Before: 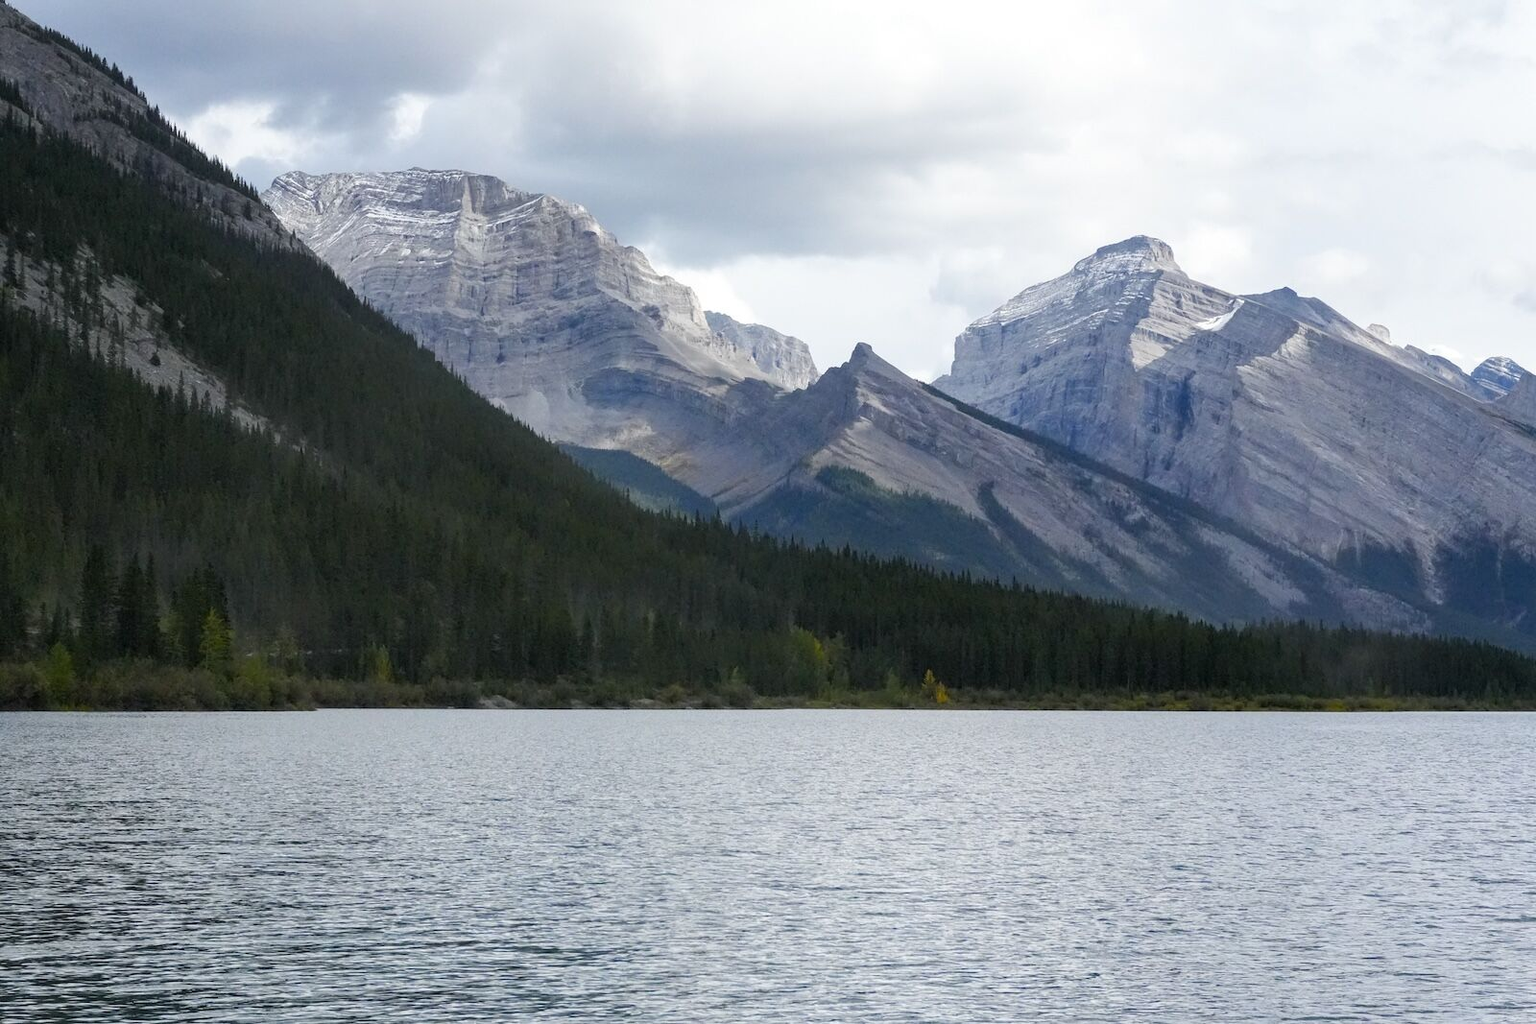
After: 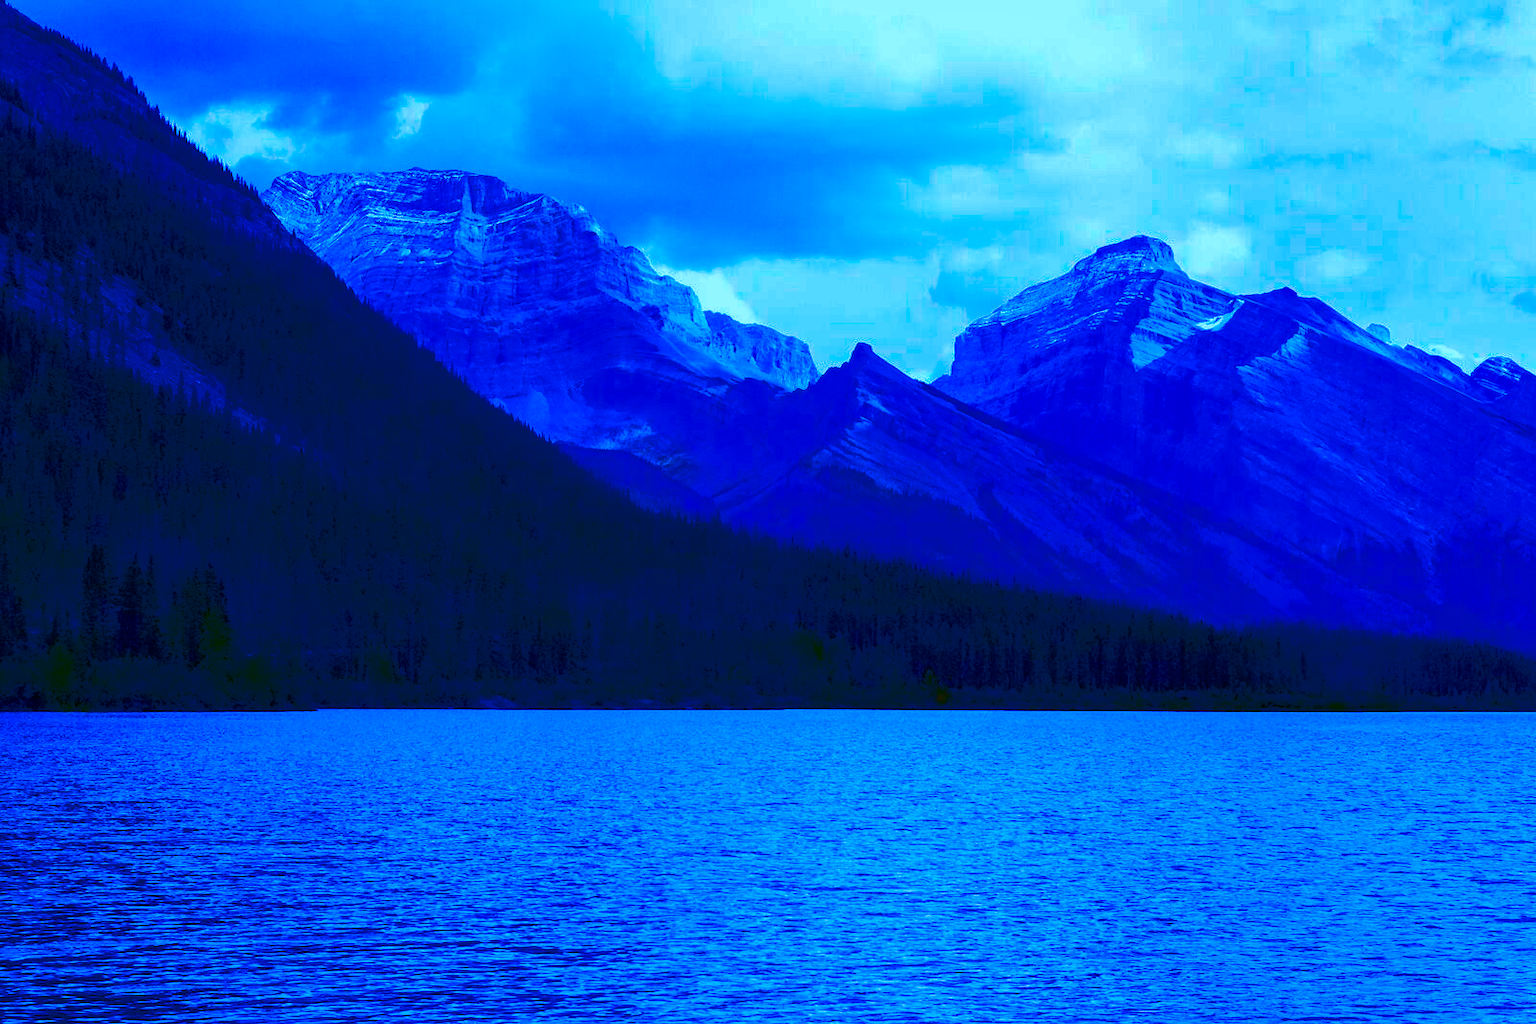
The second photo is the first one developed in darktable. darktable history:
local contrast: mode bilateral grid, contrast 15, coarseness 36, detail 104%, midtone range 0.2
contrast brightness saturation: brightness -1, saturation 0.987
tone curve: curves: ch0 [(0, 0) (0.003, 0.064) (0.011, 0.065) (0.025, 0.061) (0.044, 0.068) (0.069, 0.083) (0.1, 0.102) (0.136, 0.126) (0.177, 0.172) (0.224, 0.225) (0.277, 0.306) (0.335, 0.397) (0.399, 0.483) (0.468, 0.56) (0.543, 0.634) (0.623, 0.708) (0.709, 0.77) (0.801, 0.832) (0.898, 0.899) (1, 1)], color space Lab, independent channels, preserve colors none
color calibration: output R [1.063, -0.012, -0.003, 0], output B [-0.079, 0.047, 1, 0], illuminant custom, x 0.46, y 0.429, temperature 2609.11 K
